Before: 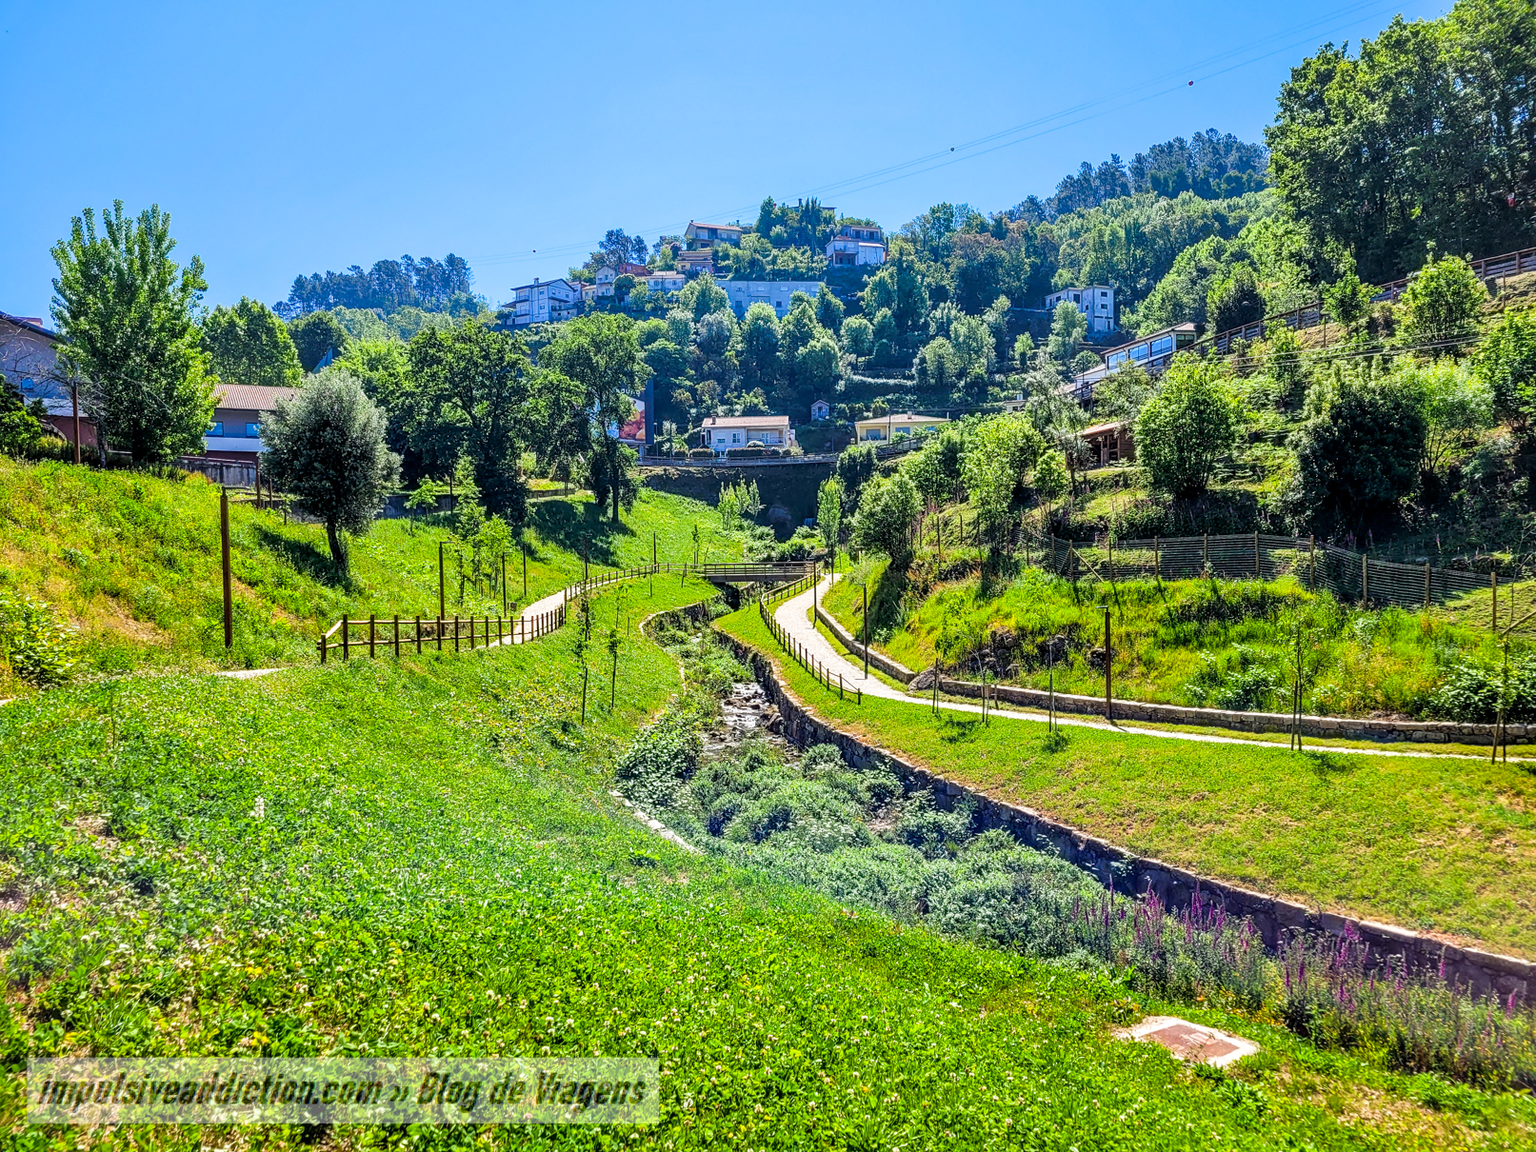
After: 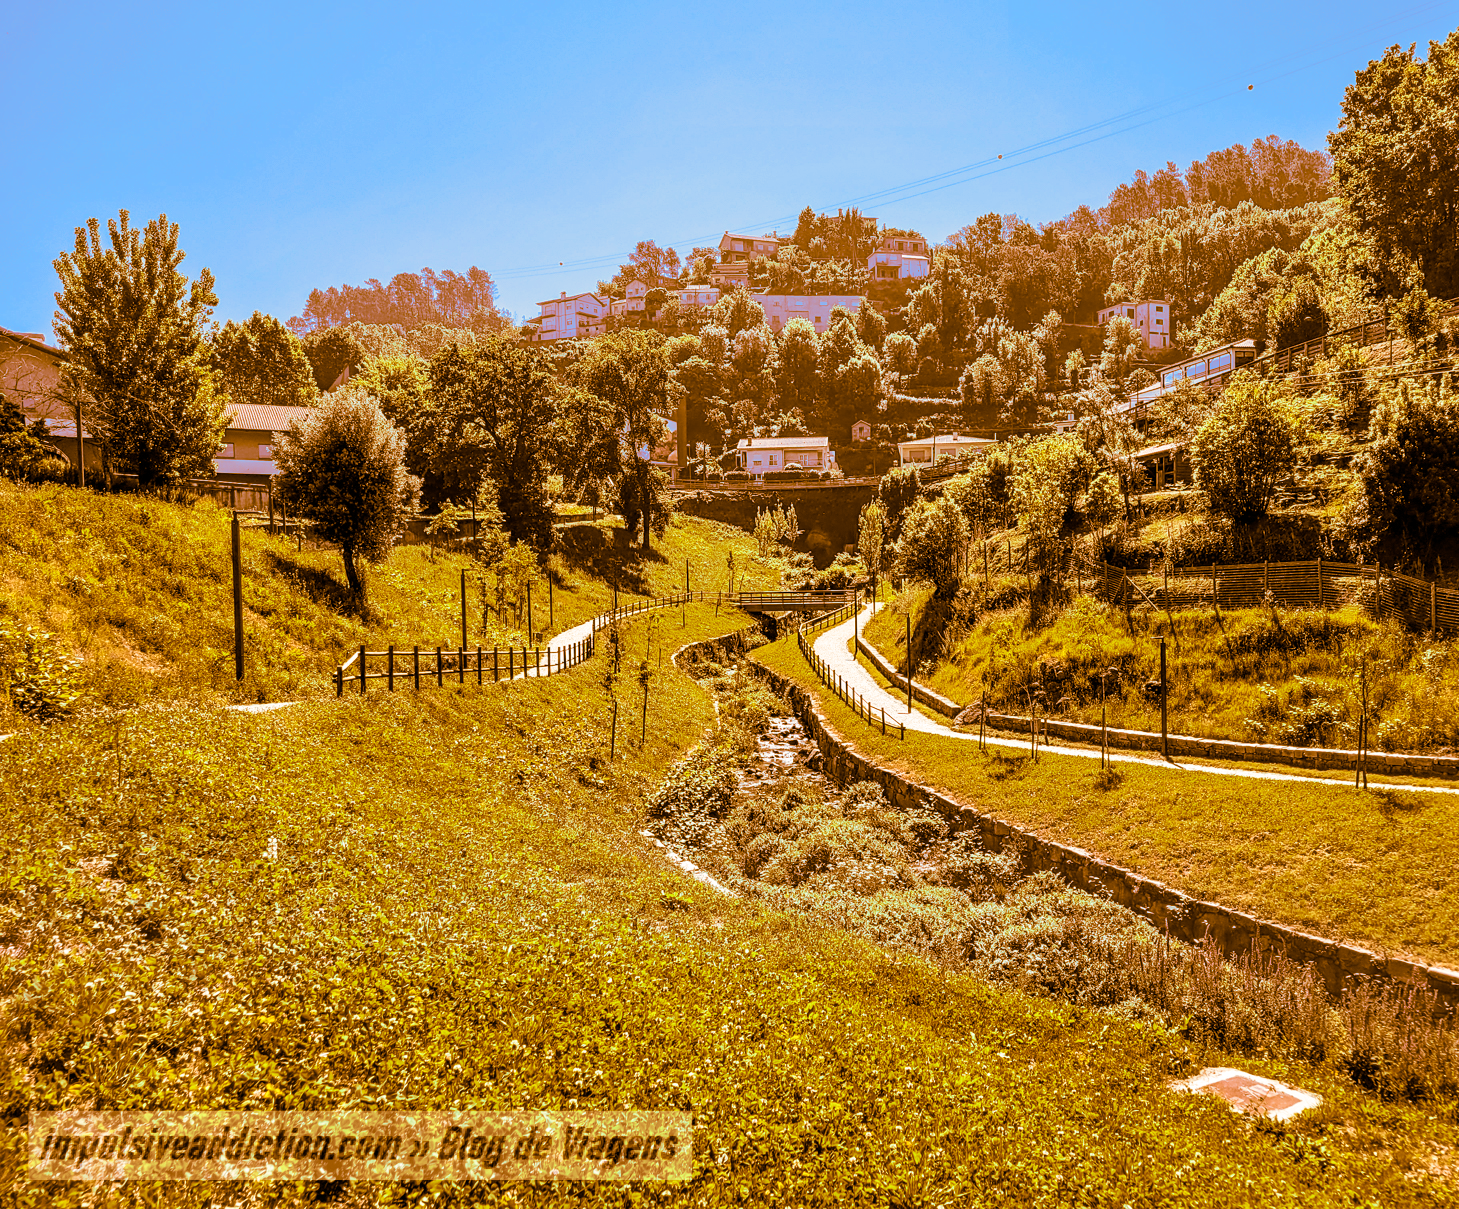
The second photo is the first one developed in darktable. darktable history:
split-toning: shadows › hue 26°, shadows › saturation 0.92, highlights › hue 40°, highlights › saturation 0.92, balance -63, compress 0%
crop: right 9.509%, bottom 0.031%
